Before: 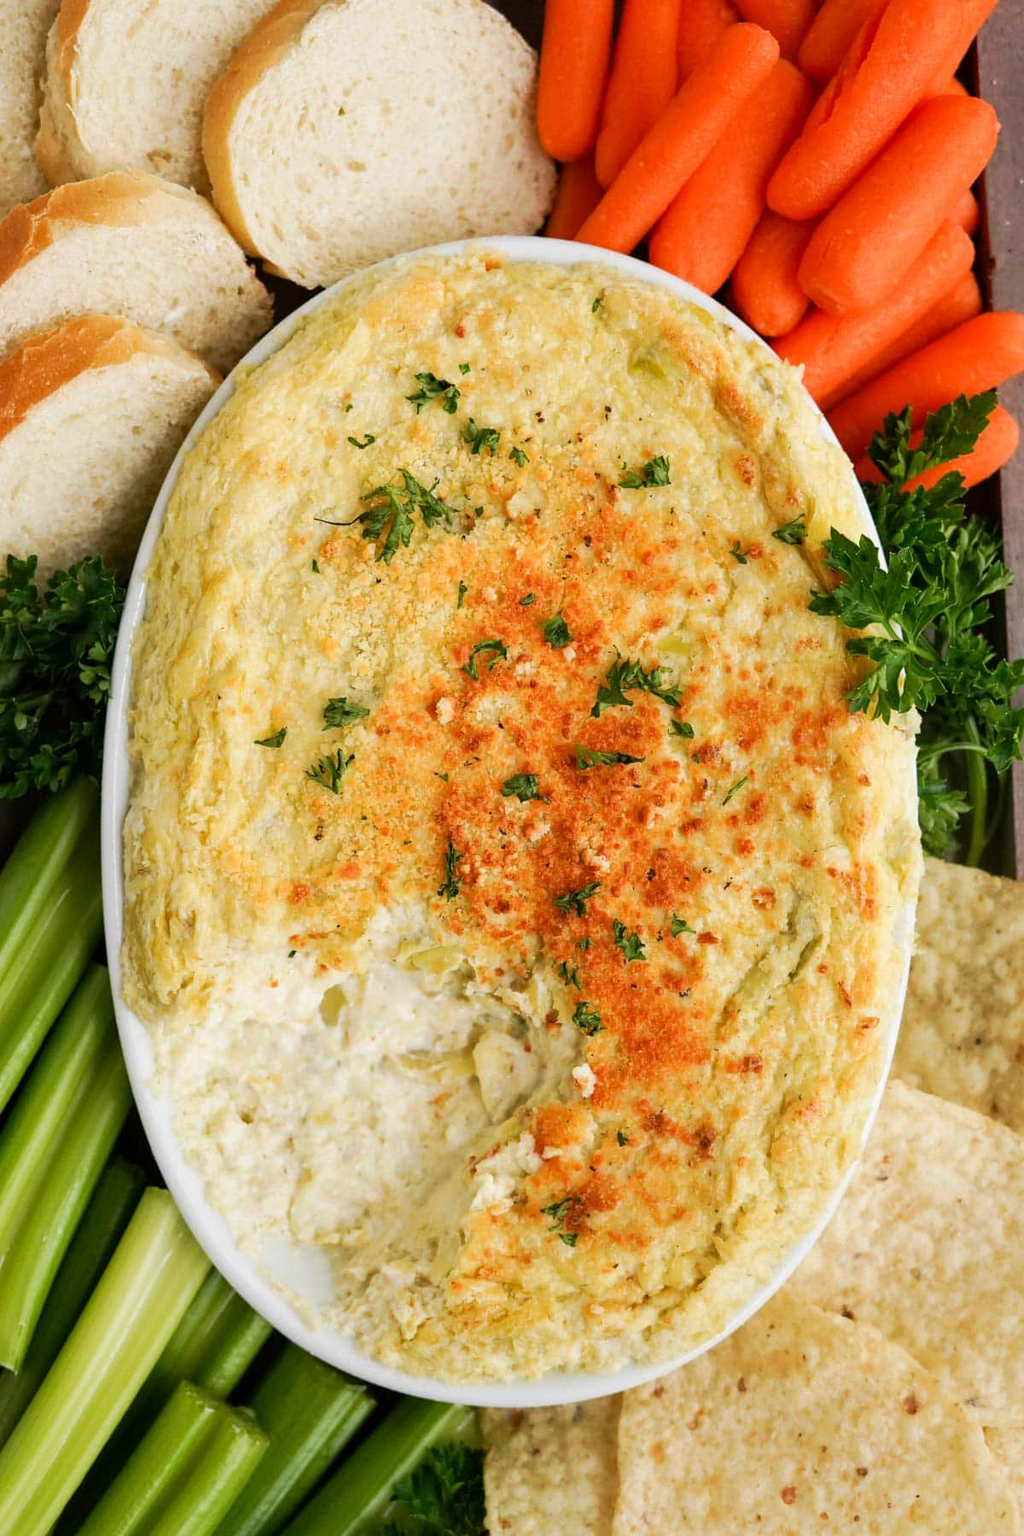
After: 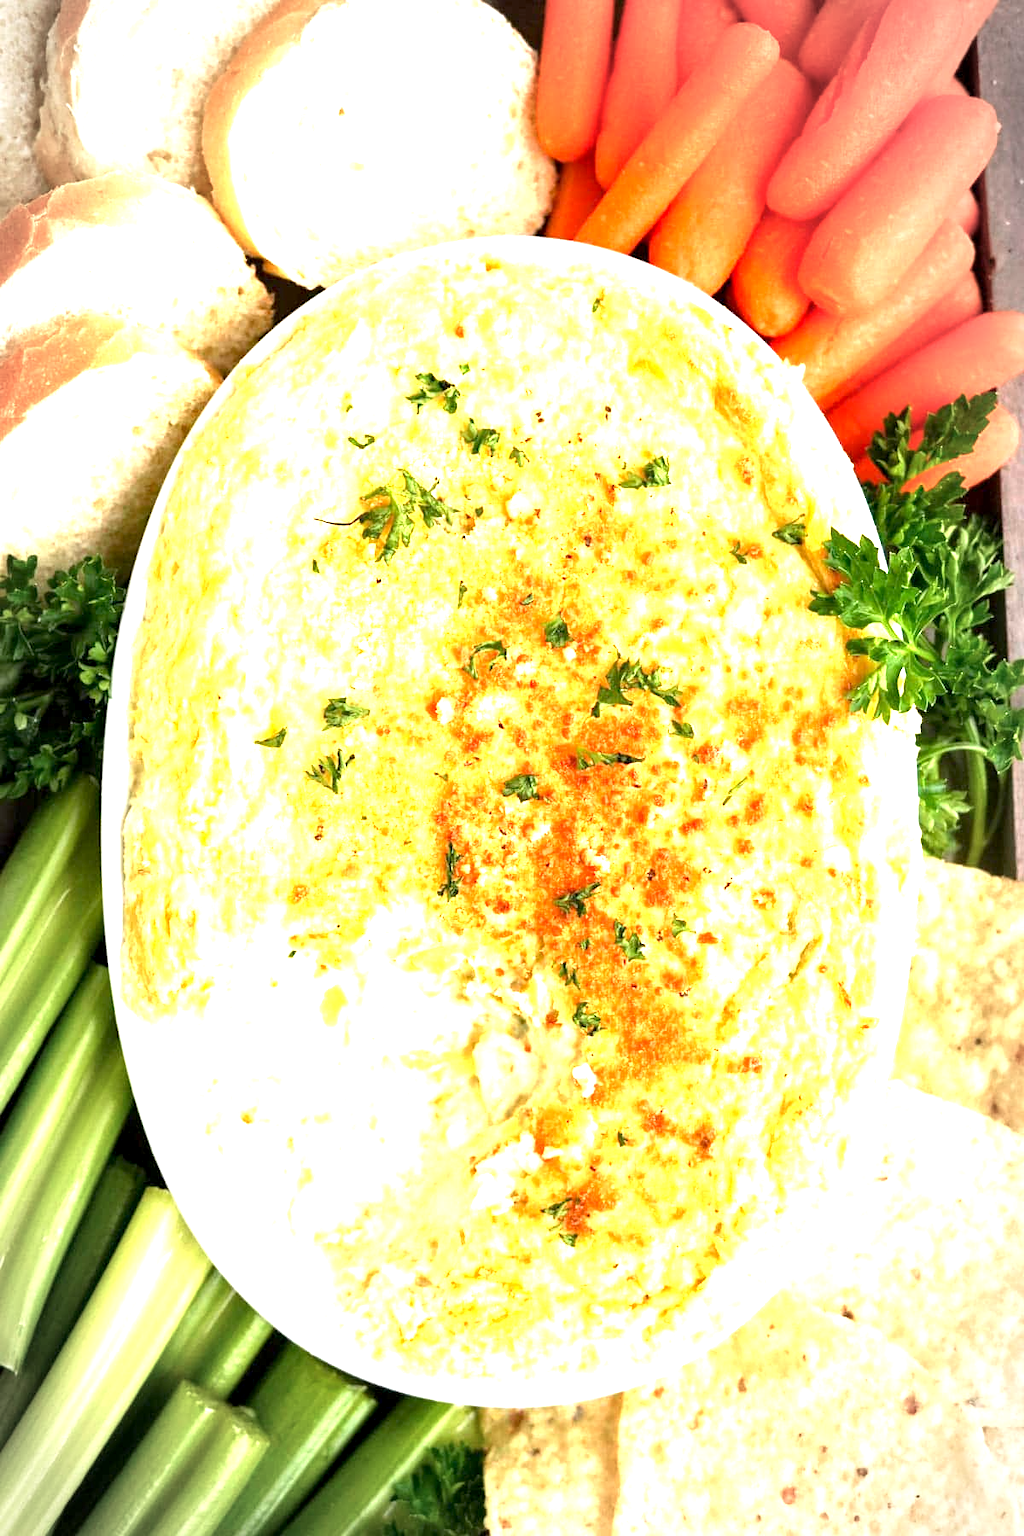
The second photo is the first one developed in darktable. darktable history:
vignetting: automatic ratio true
exposure: black level correction 0.001, exposure 1.84 EV, compensate highlight preservation false
